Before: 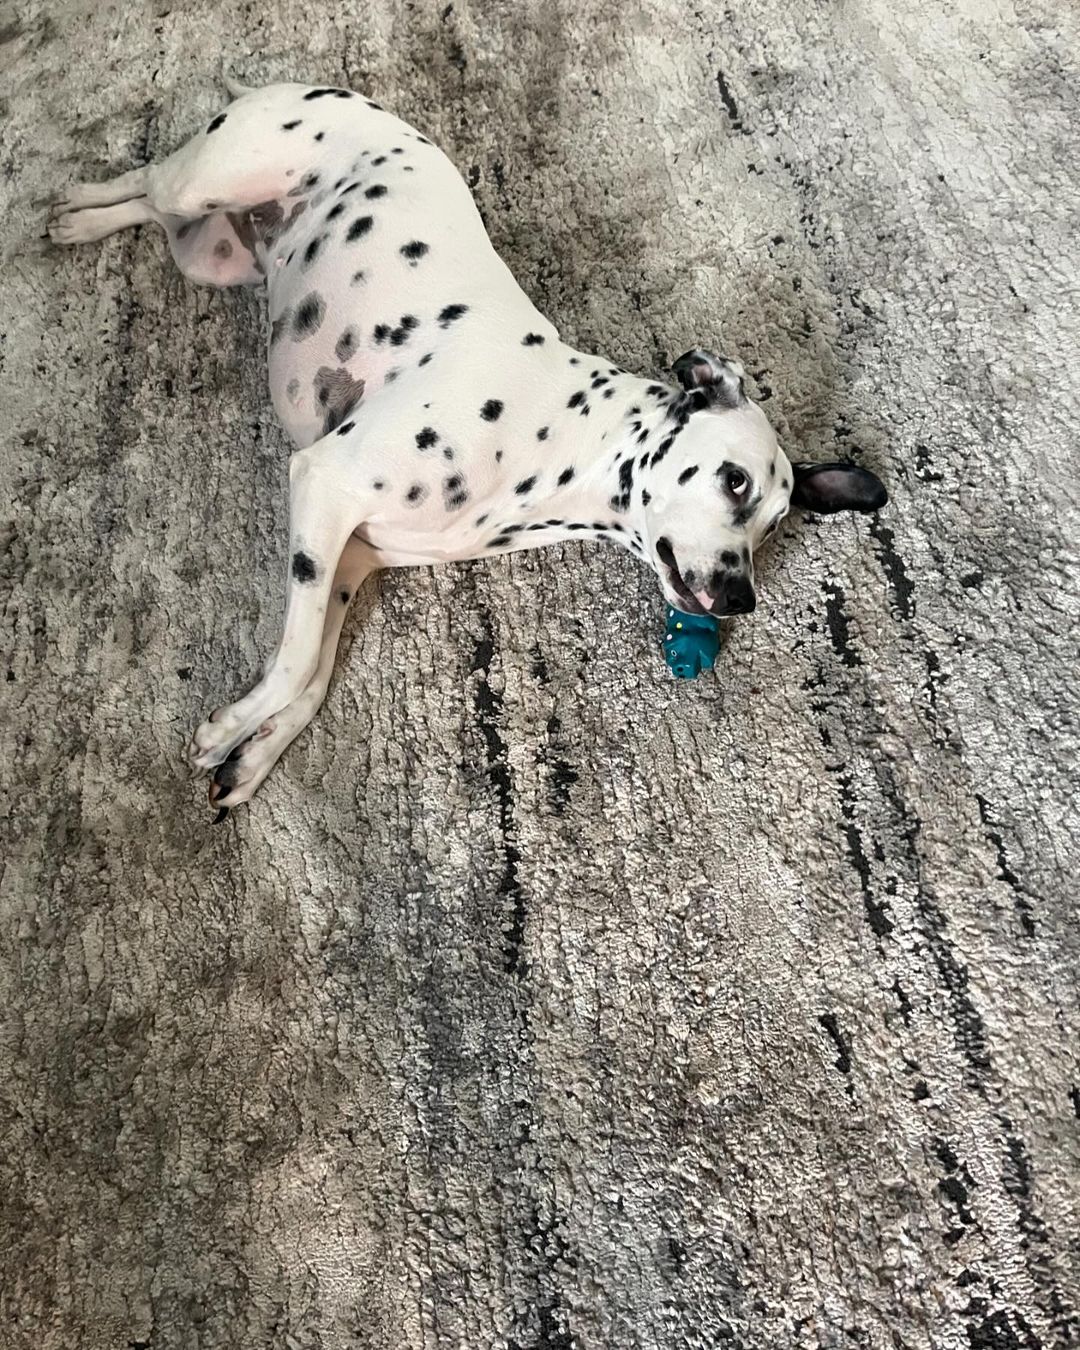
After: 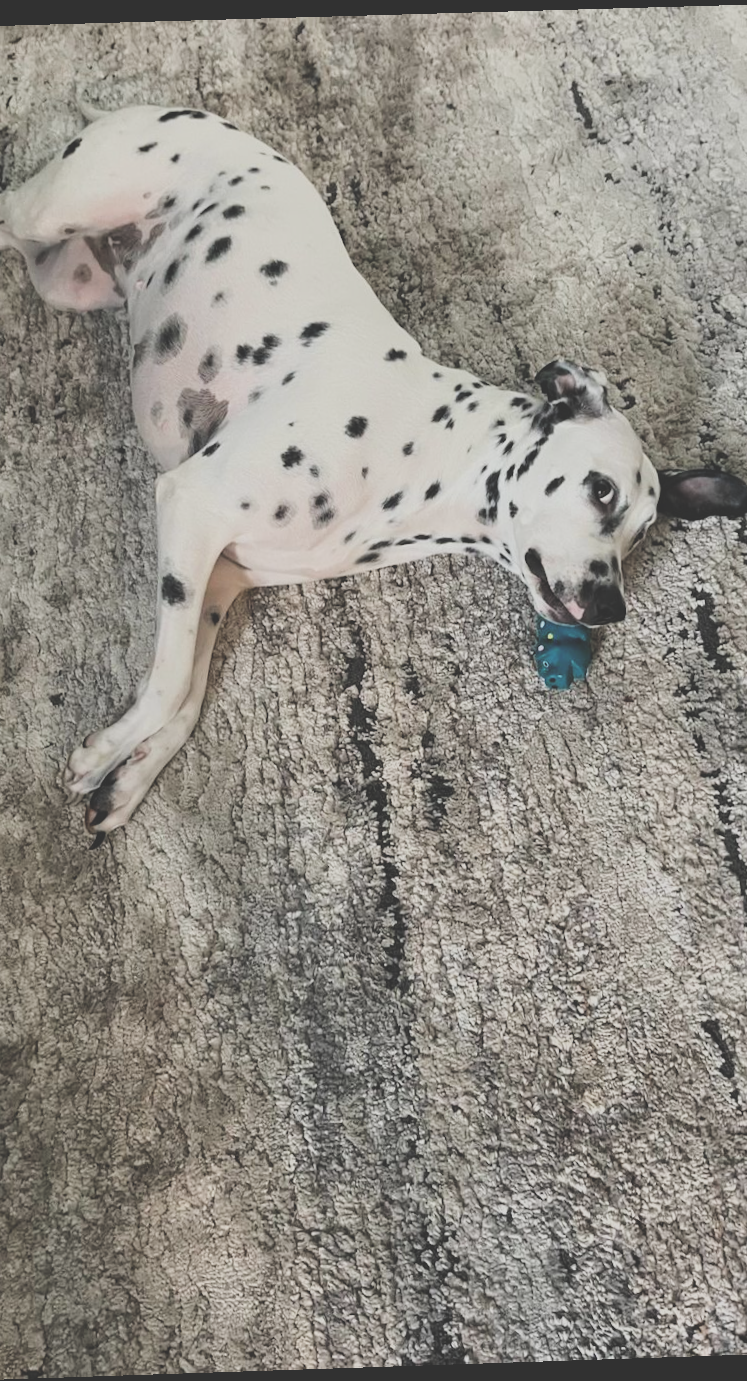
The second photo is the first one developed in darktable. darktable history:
filmic rgb: black relative exposure -7.65 EV, white relative exposure 4.56 EV, hardness 3.61
crop and rotate: left 13.409%, right 19.924%
exposure: black level correction -0.041, exposure 0.064 EV, compensate highlight preservation false
rotate and perspective: rotation -1.77°, lens shift (horizontal) 0.004, automatic cropping off
